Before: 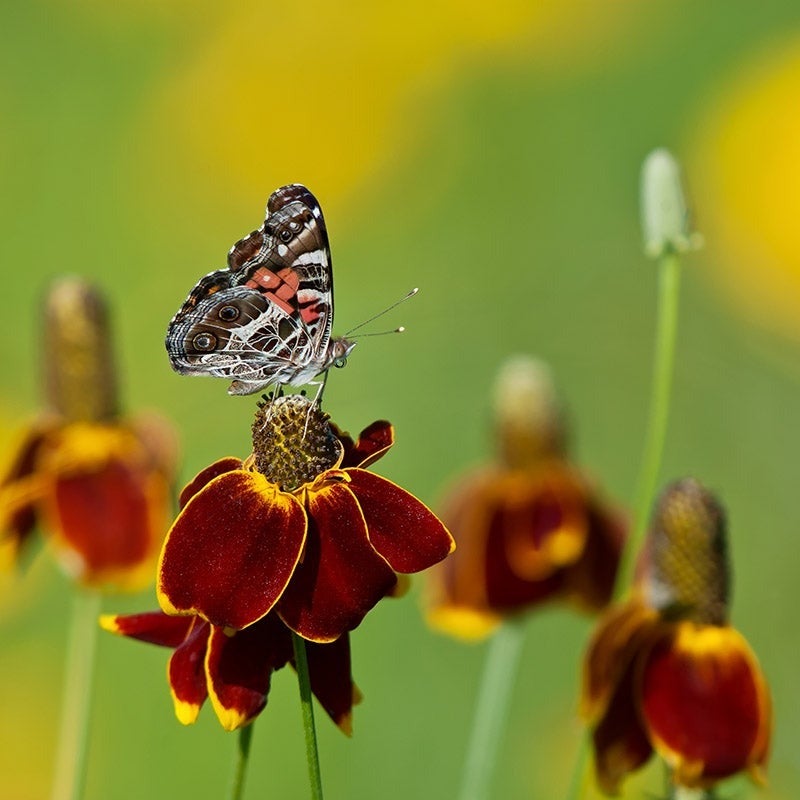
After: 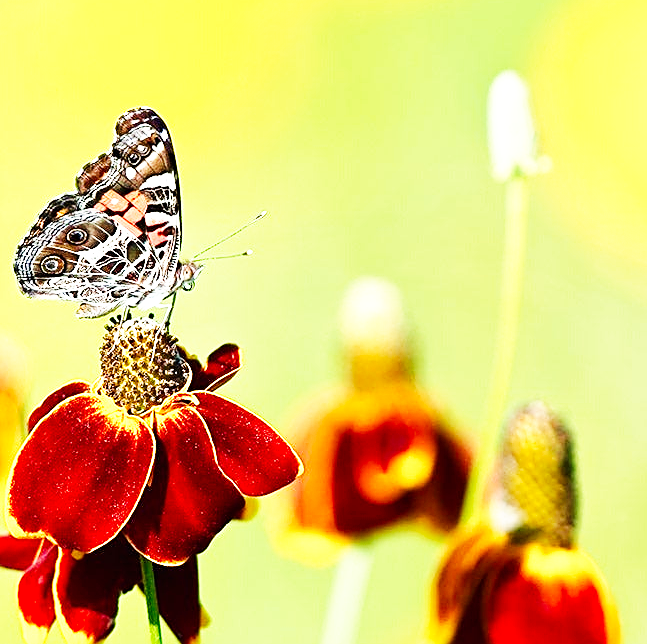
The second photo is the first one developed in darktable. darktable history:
crop: left 19.068%, top 9.726%, right 0%, bottom 9.678%
base curve: curves: ch0 [(0, 0) (0.007, 0.004) (0.027, 0.03) (0.046, 0.07) (0.207, 0.54) (0.442, 0.872) (0.673, 0.972) (1, 1)], preserve colors none
exposure: exposure 1 EV, compensate exposure bias true, compensate highlight preservation false
sharpen: on, module defaults
